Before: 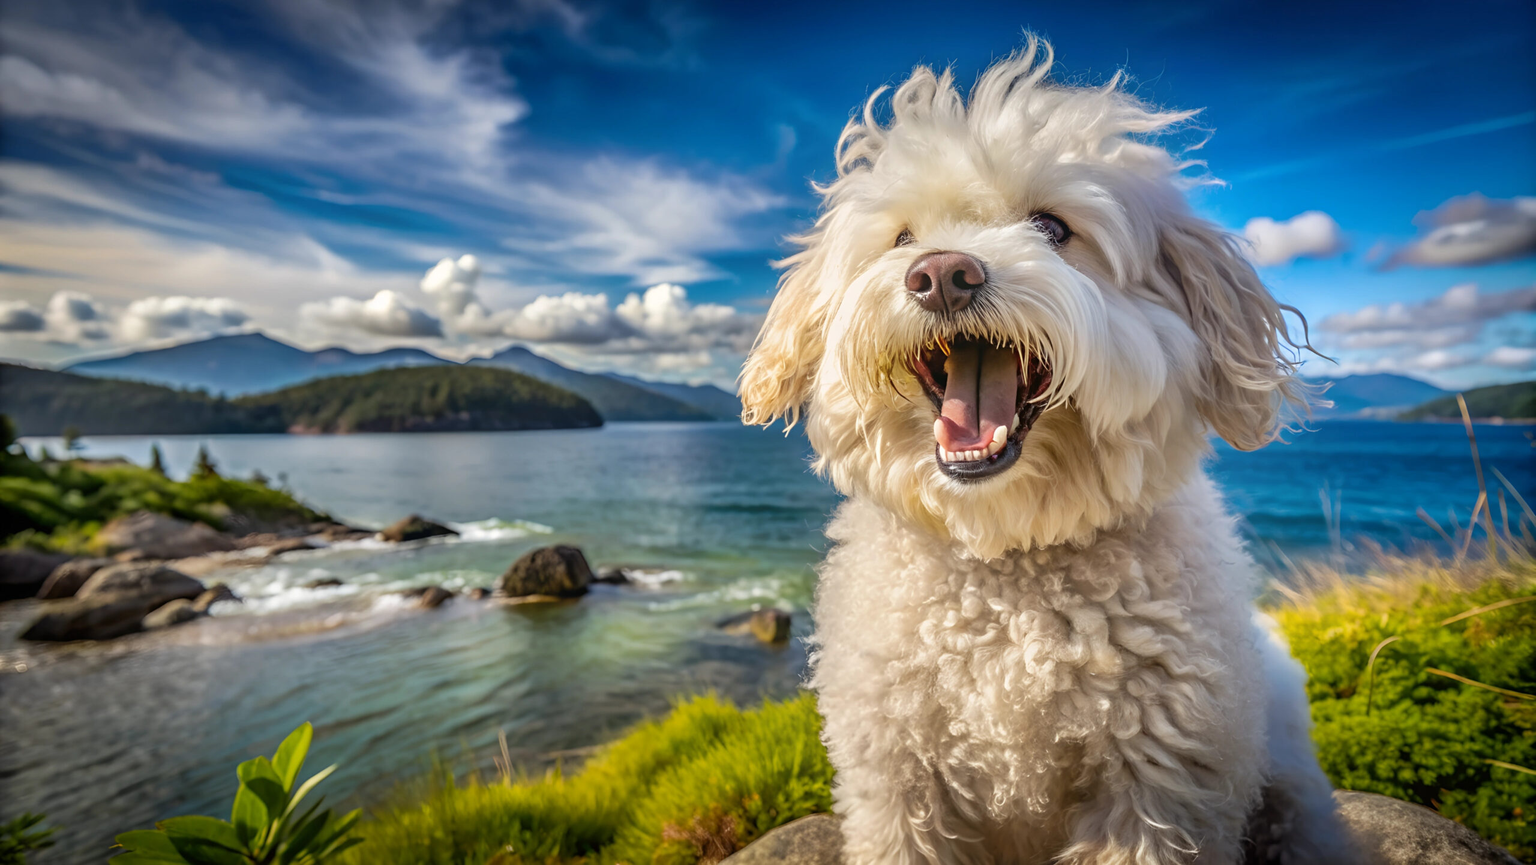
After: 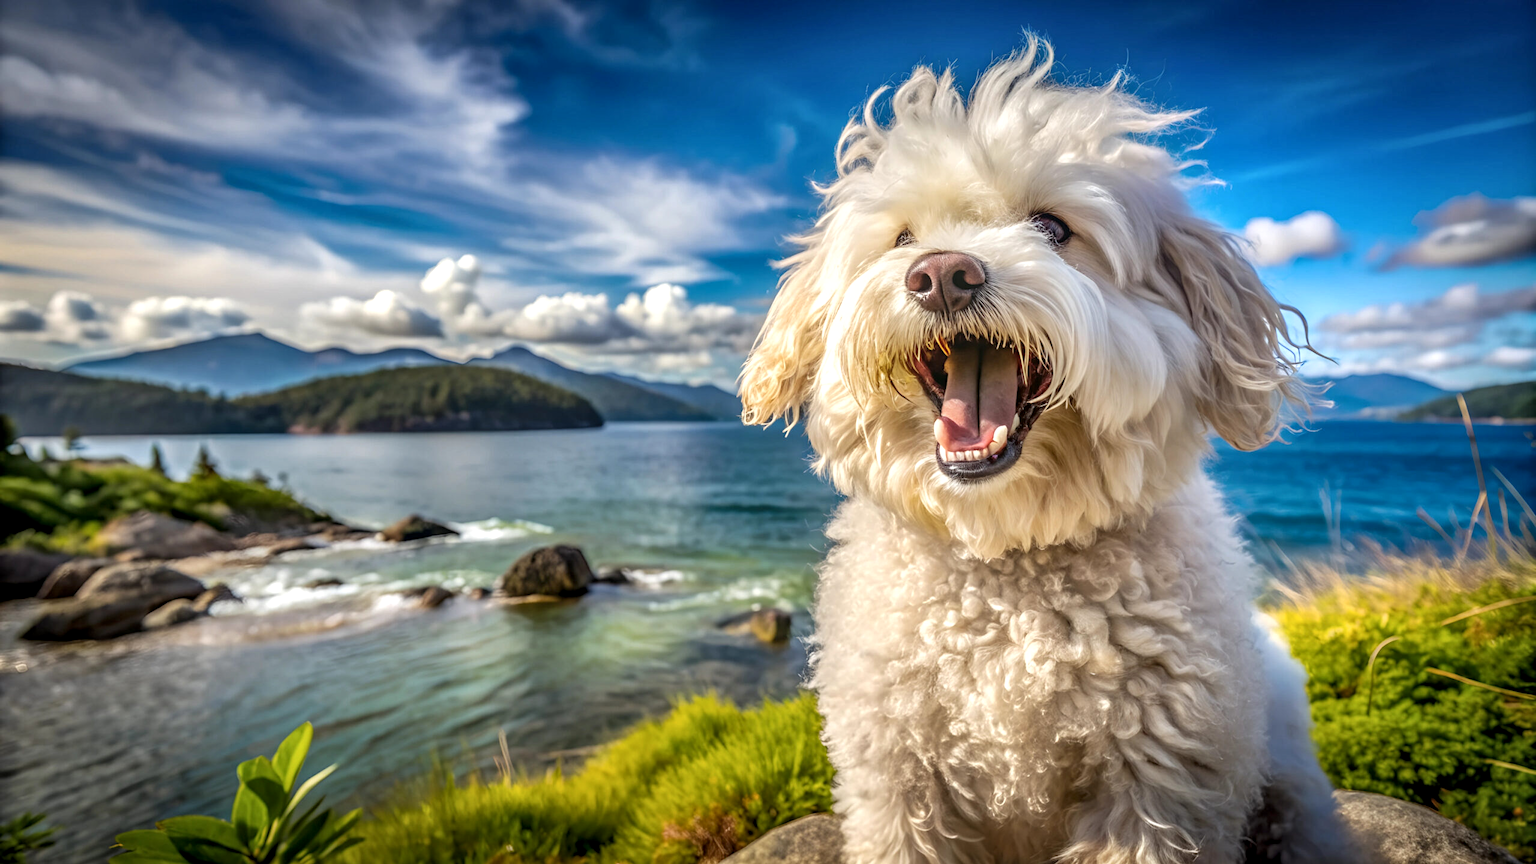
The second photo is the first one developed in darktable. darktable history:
exposure: exposure 0.201 EV, compensate exposure bias true, compensate highlight preservation false
local contrast: on, module defaults
